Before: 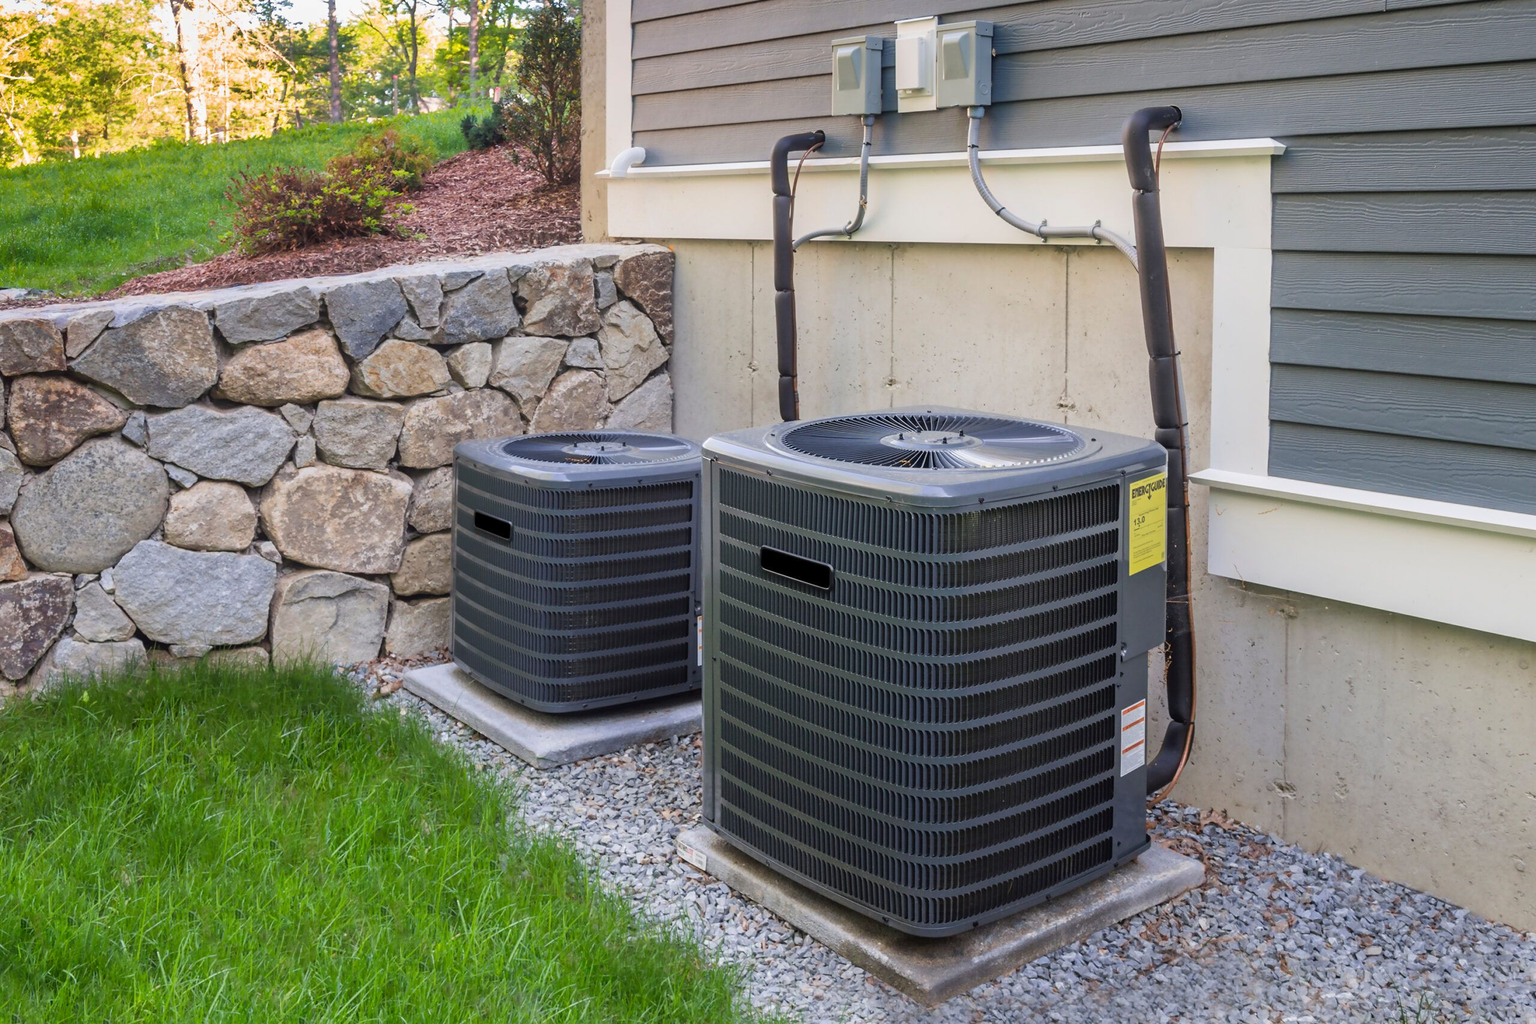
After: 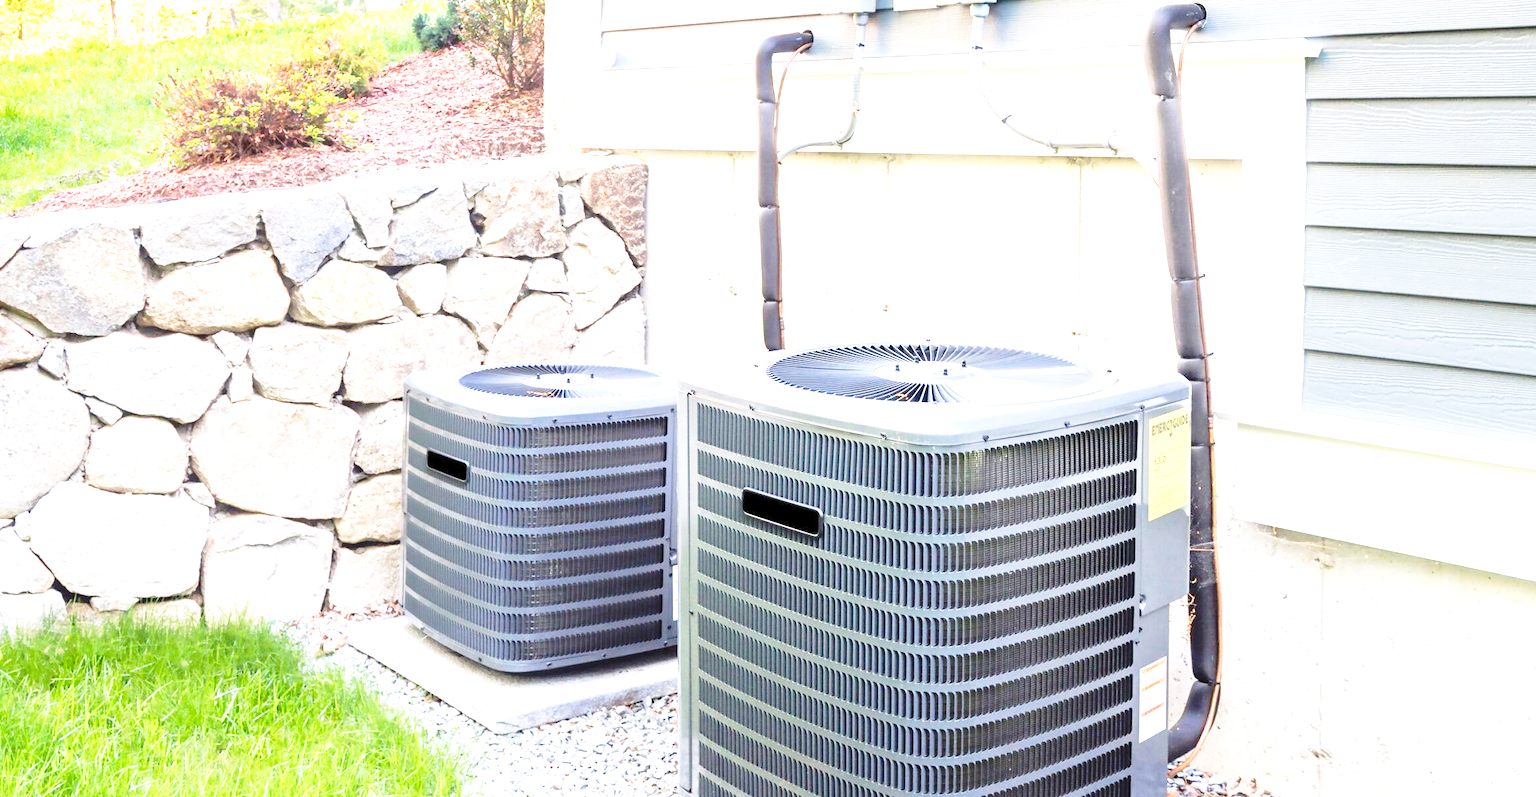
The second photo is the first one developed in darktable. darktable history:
exposure: exposure 1.994 EV, compensate highlight preservation false
crop: left 5.692%, top 10.121%, right 3.565%, bottom 19.207%
base curve: curves: ch0 [(0, 0) (0.028, 0.03) (0.121, 0.232) (0.46, 0.748) (0.859, 0.968) (1, 1)], preserve colors none
